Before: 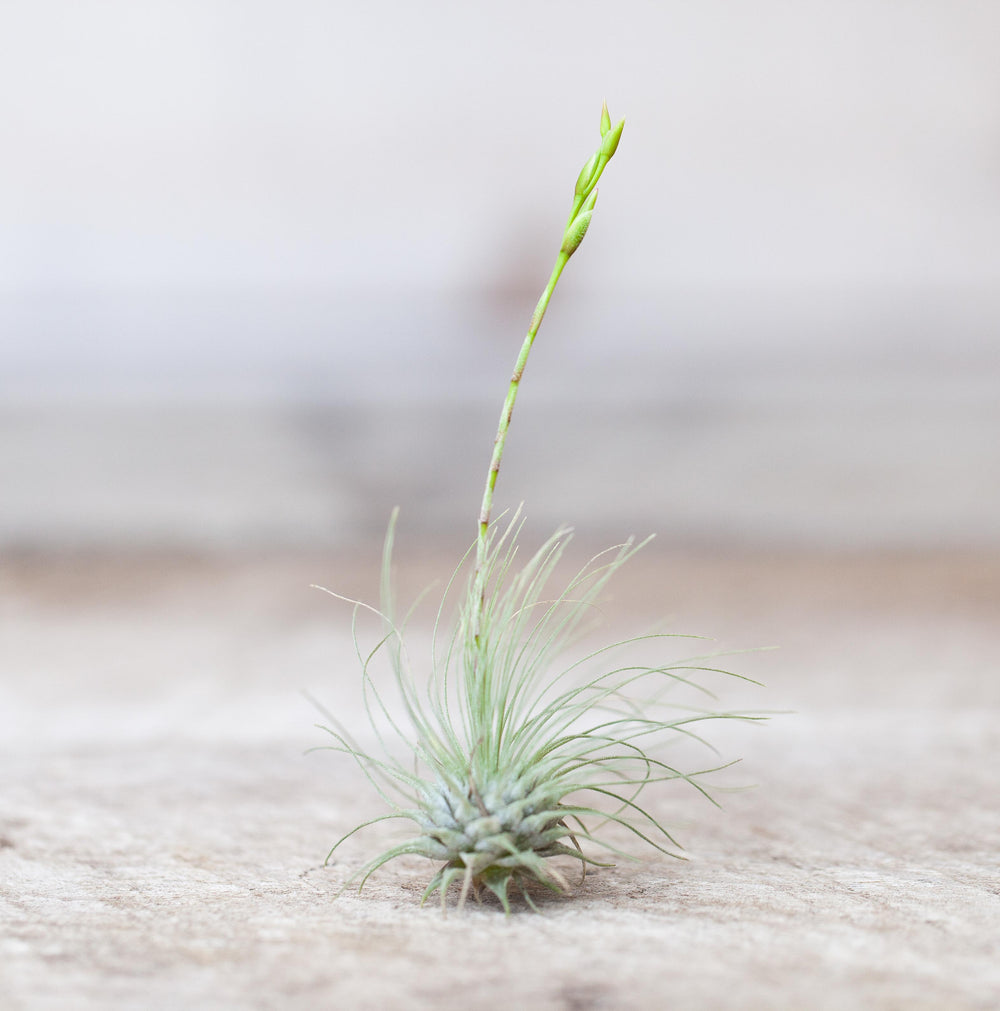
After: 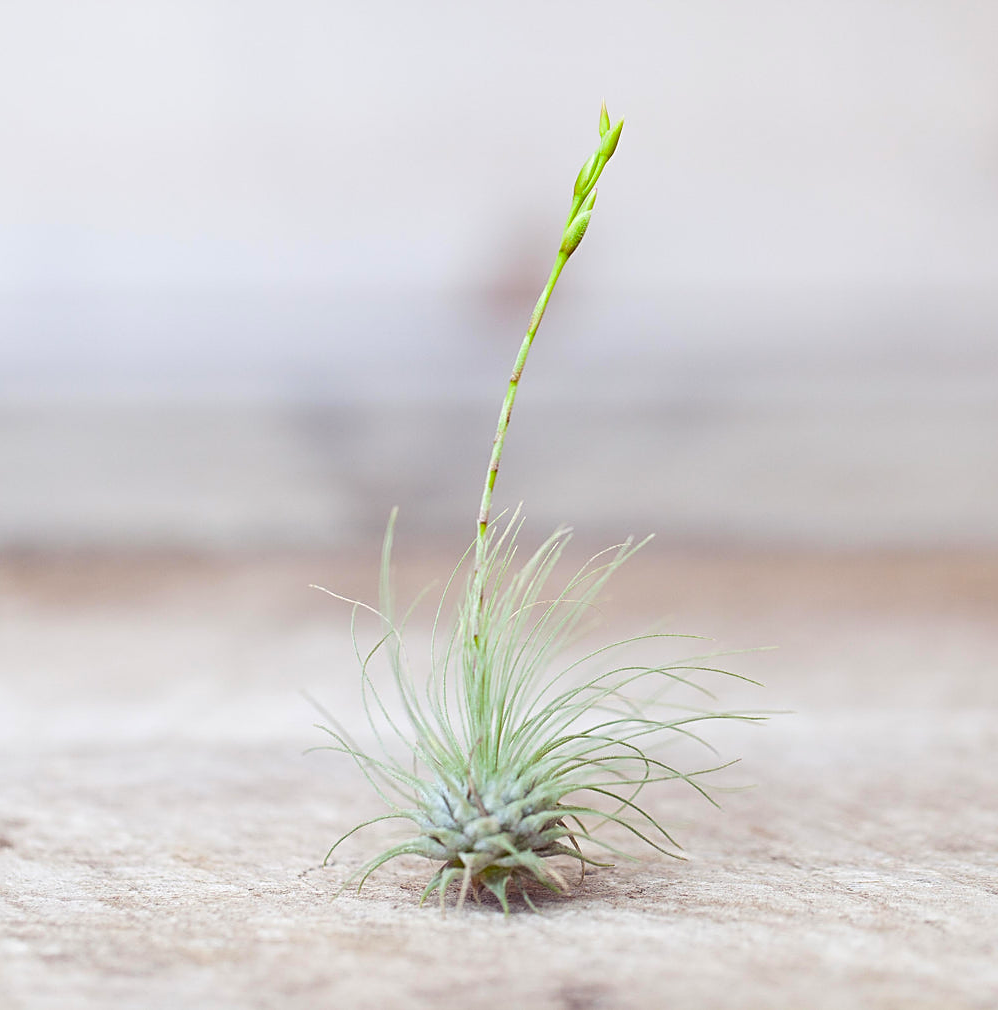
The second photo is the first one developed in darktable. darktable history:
sharpen: on, module defaults
exposure: exposure -0.014 EV, compensate highlight preservation false
color balance rgb: shadows lift › luminance 0.43%, shadows lift › chroma 6.748%, shadows lift › hue 297.36°, perceptual saturation grading › global saturation 25.296%
crop: left 0.192%
